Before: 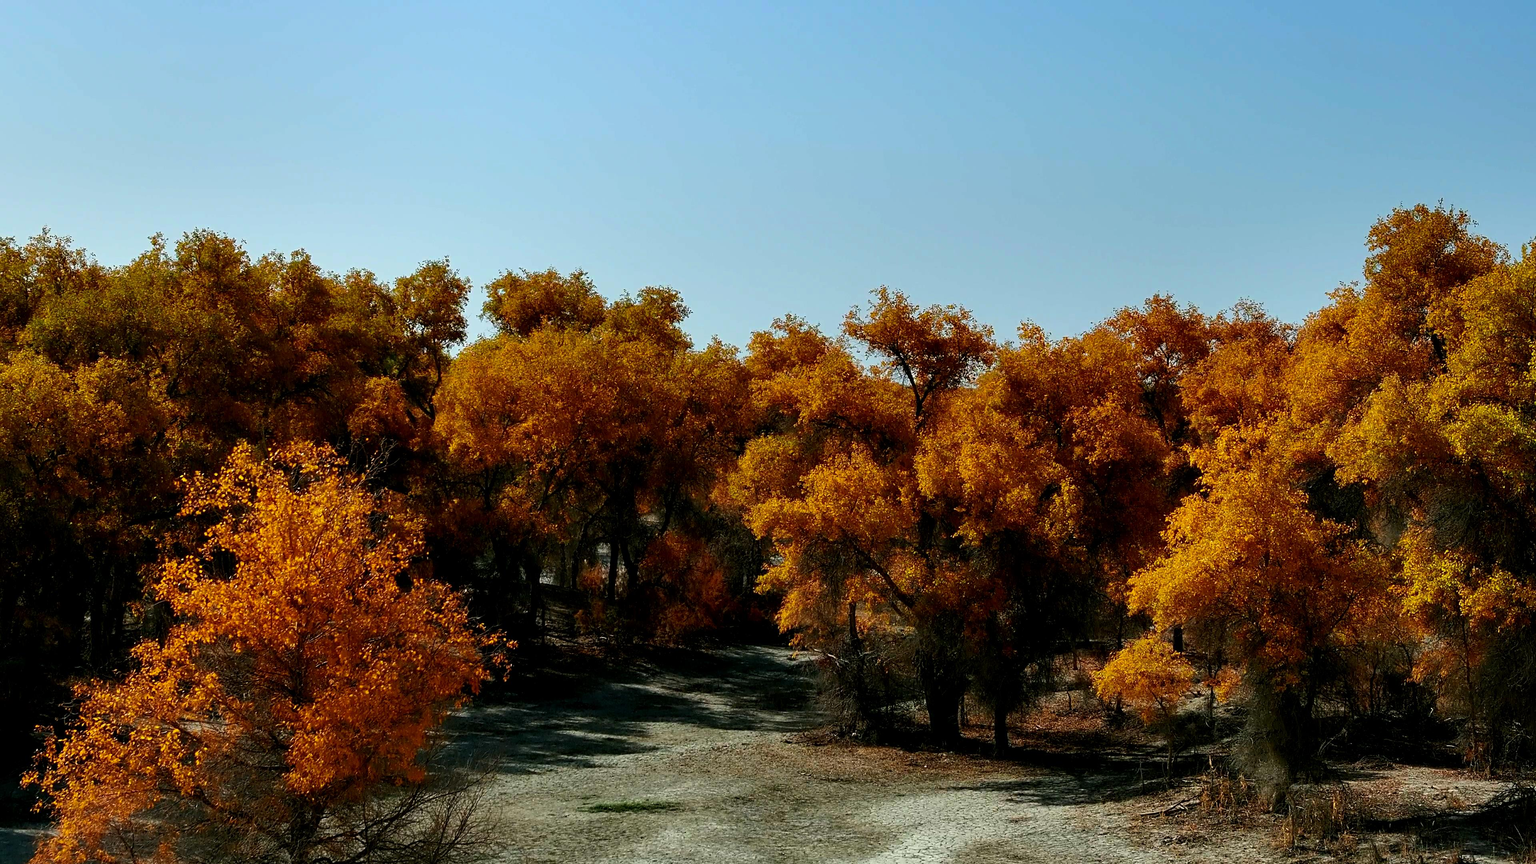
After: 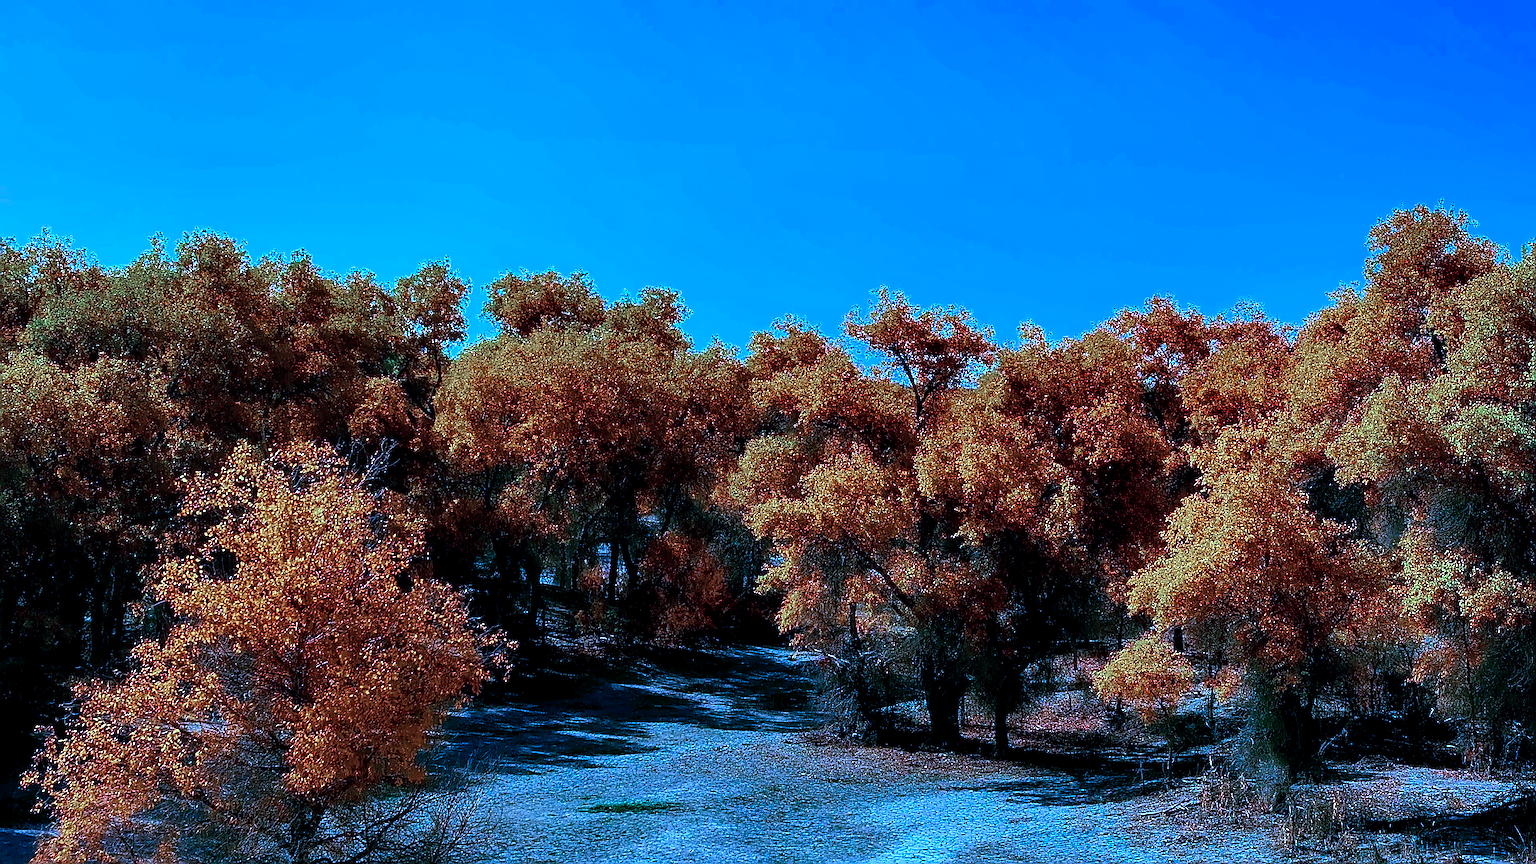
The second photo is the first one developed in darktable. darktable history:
color calibration: output R [0.948, 0.091, -0.04, 0], output G [-0.3, 1.384, -0.085, 0], output B [-0.108, 0.061, 1.08, 0], illuminant as shot in camera, x 0.484, y 0.43, temperature 2405.29 K
color equalizer: hue › orange 17, brightness › red 0.9, node placement -23°
local contrast: on, module defaults
lens correction: correction method embedded metadata, crop 3.48, focal 6.9, aperture 1.7, distance 0.238, camera "Pixel 9 Pro", lens "Pixel 9 Pro back camera 6.9mm f/1.7"
denoise (profiled): patch size 2, preserve shadows 1.02, bias correction -0.395, scattering 0.3, a [0, 0, 0], compensate highlight preservation false
haze removal: on, module defaults
sharpen: amount 2
raw chromatic aberrations: on, module defaults
